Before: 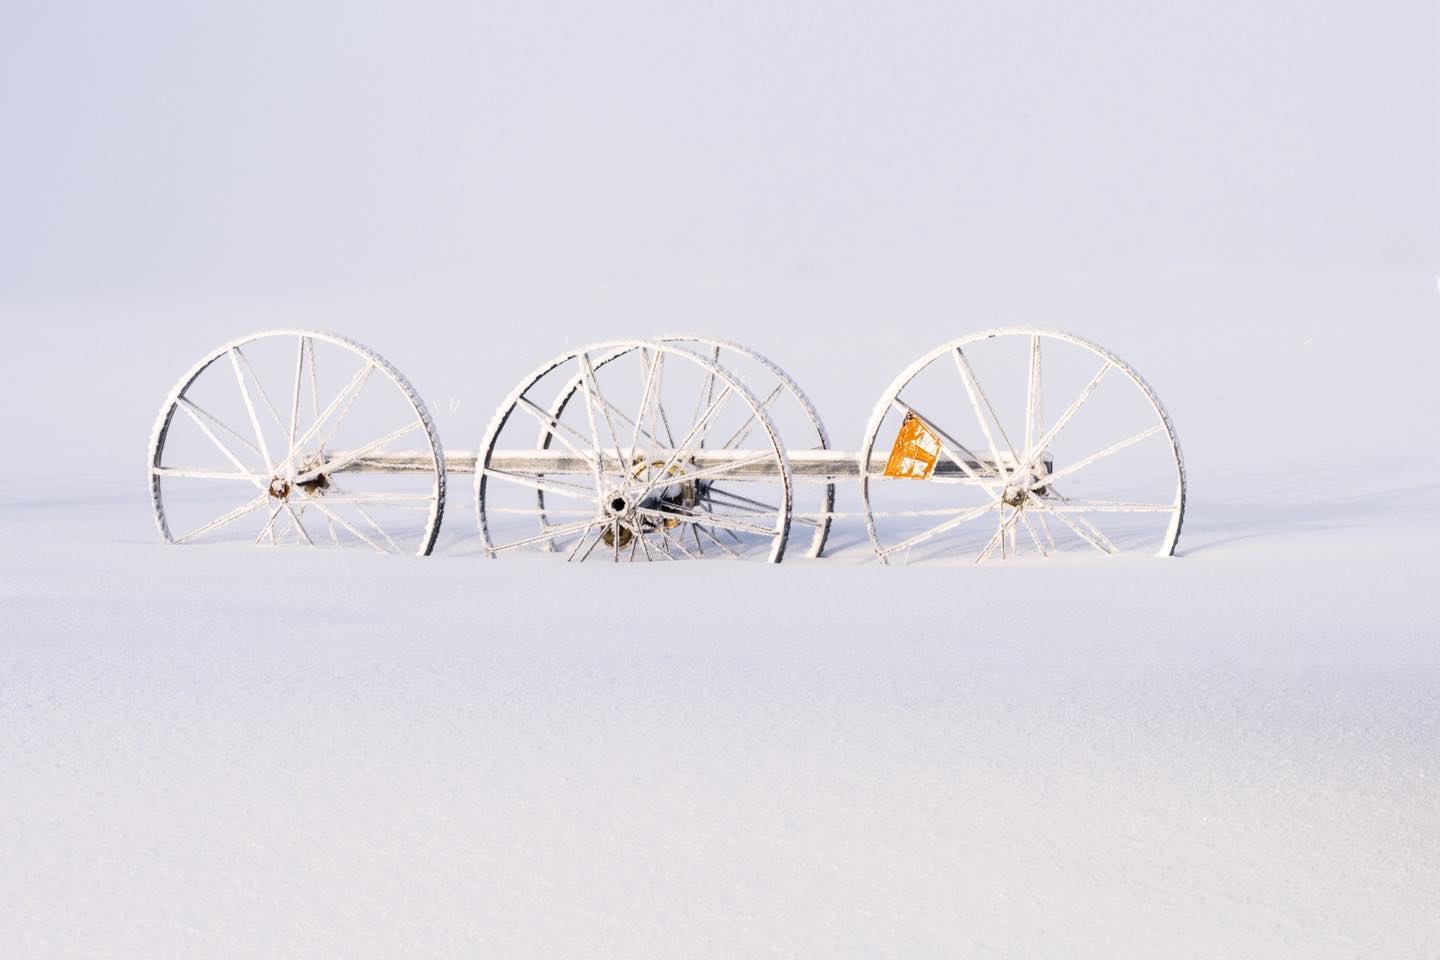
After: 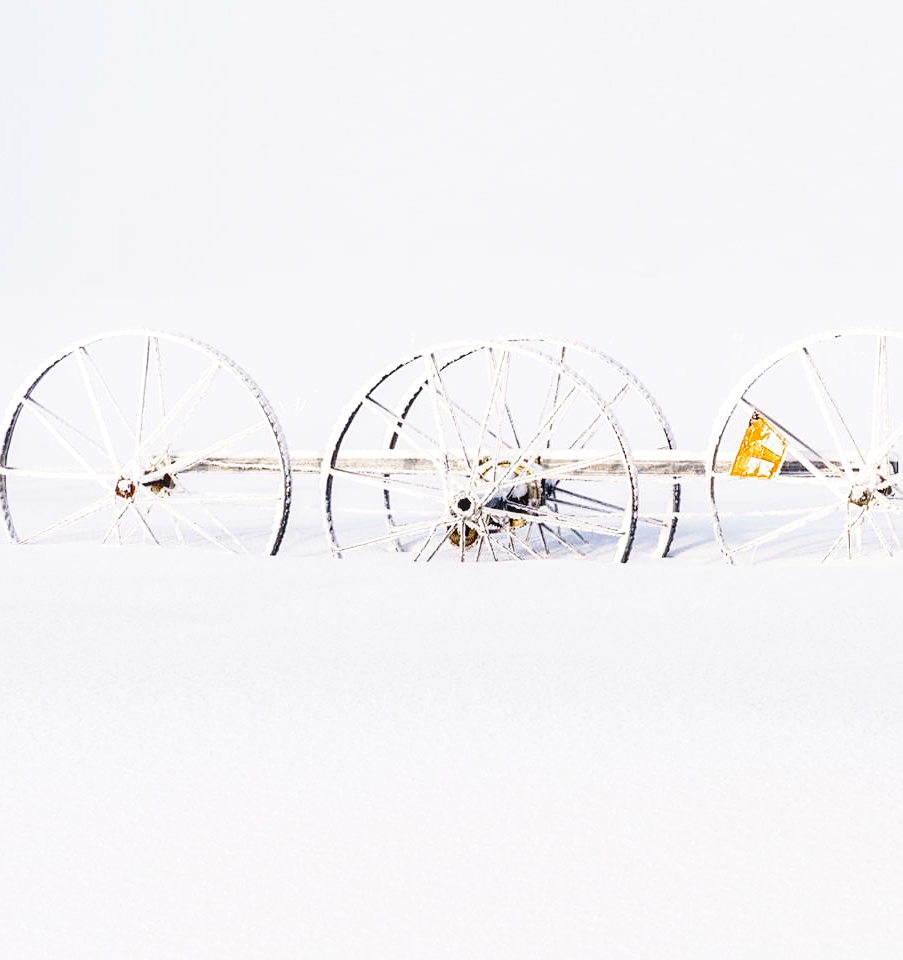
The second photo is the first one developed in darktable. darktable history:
crop: left 10.739%, right 26.5%
base curve: curves: ch0 [(0, 0) (0.028, 0.03) (0.121, 0.232) (0.46, 0.748) (0.859, 0.968) (1, 1)], preserve colors none
sharpen: on, module defaults
local contrast: on, module defaults
